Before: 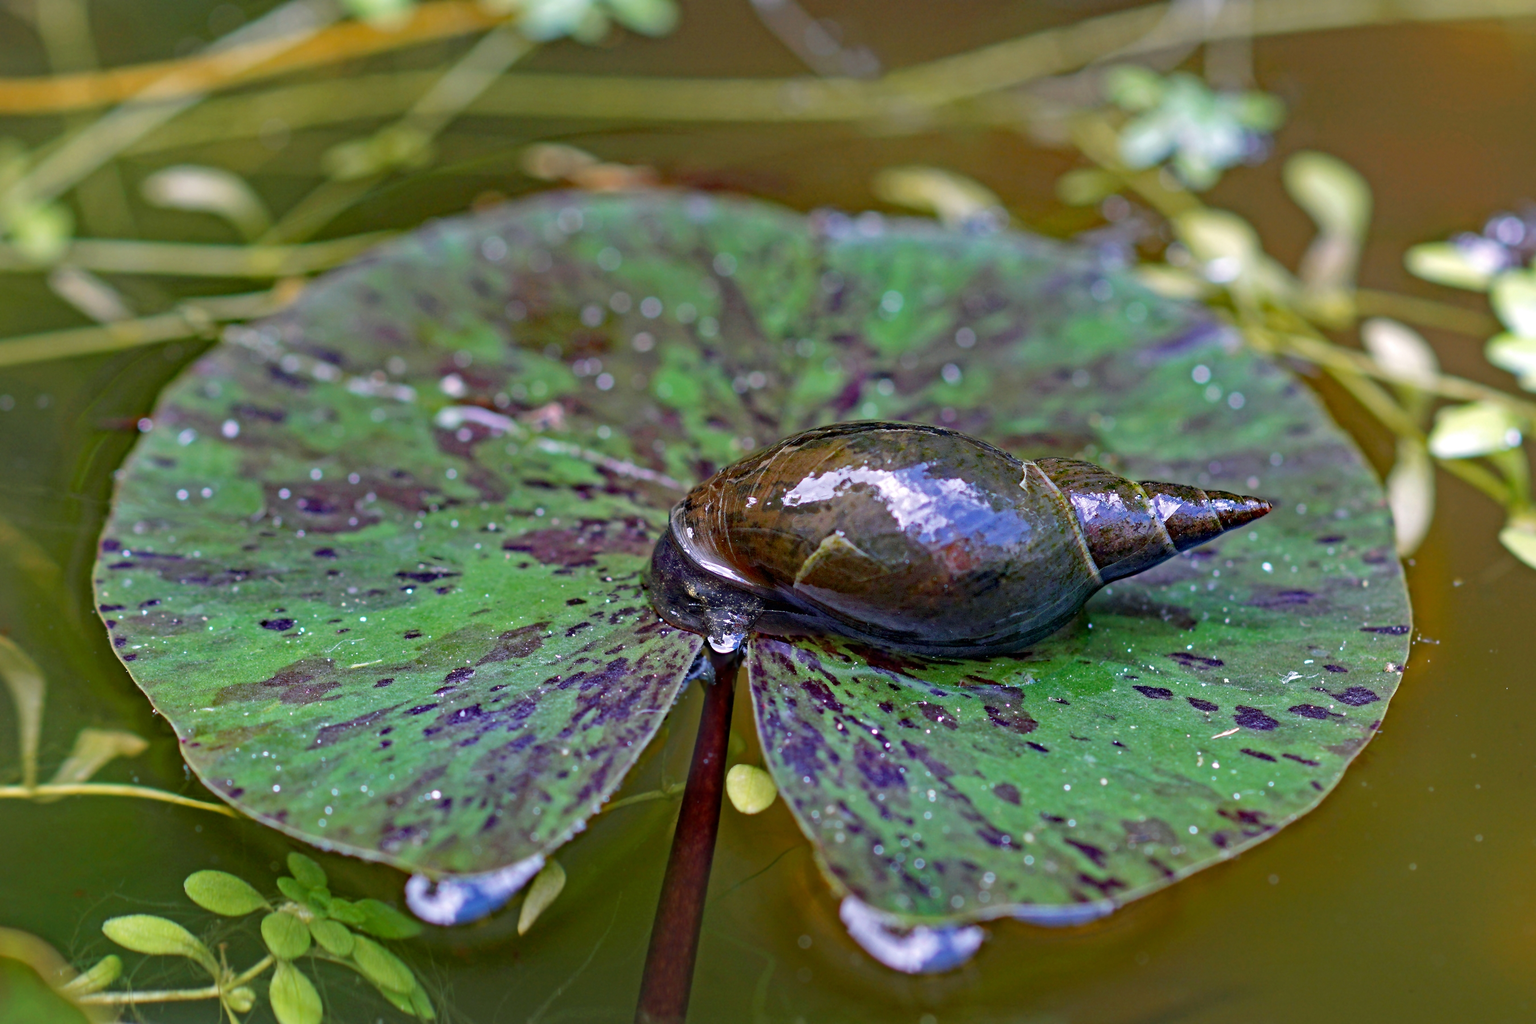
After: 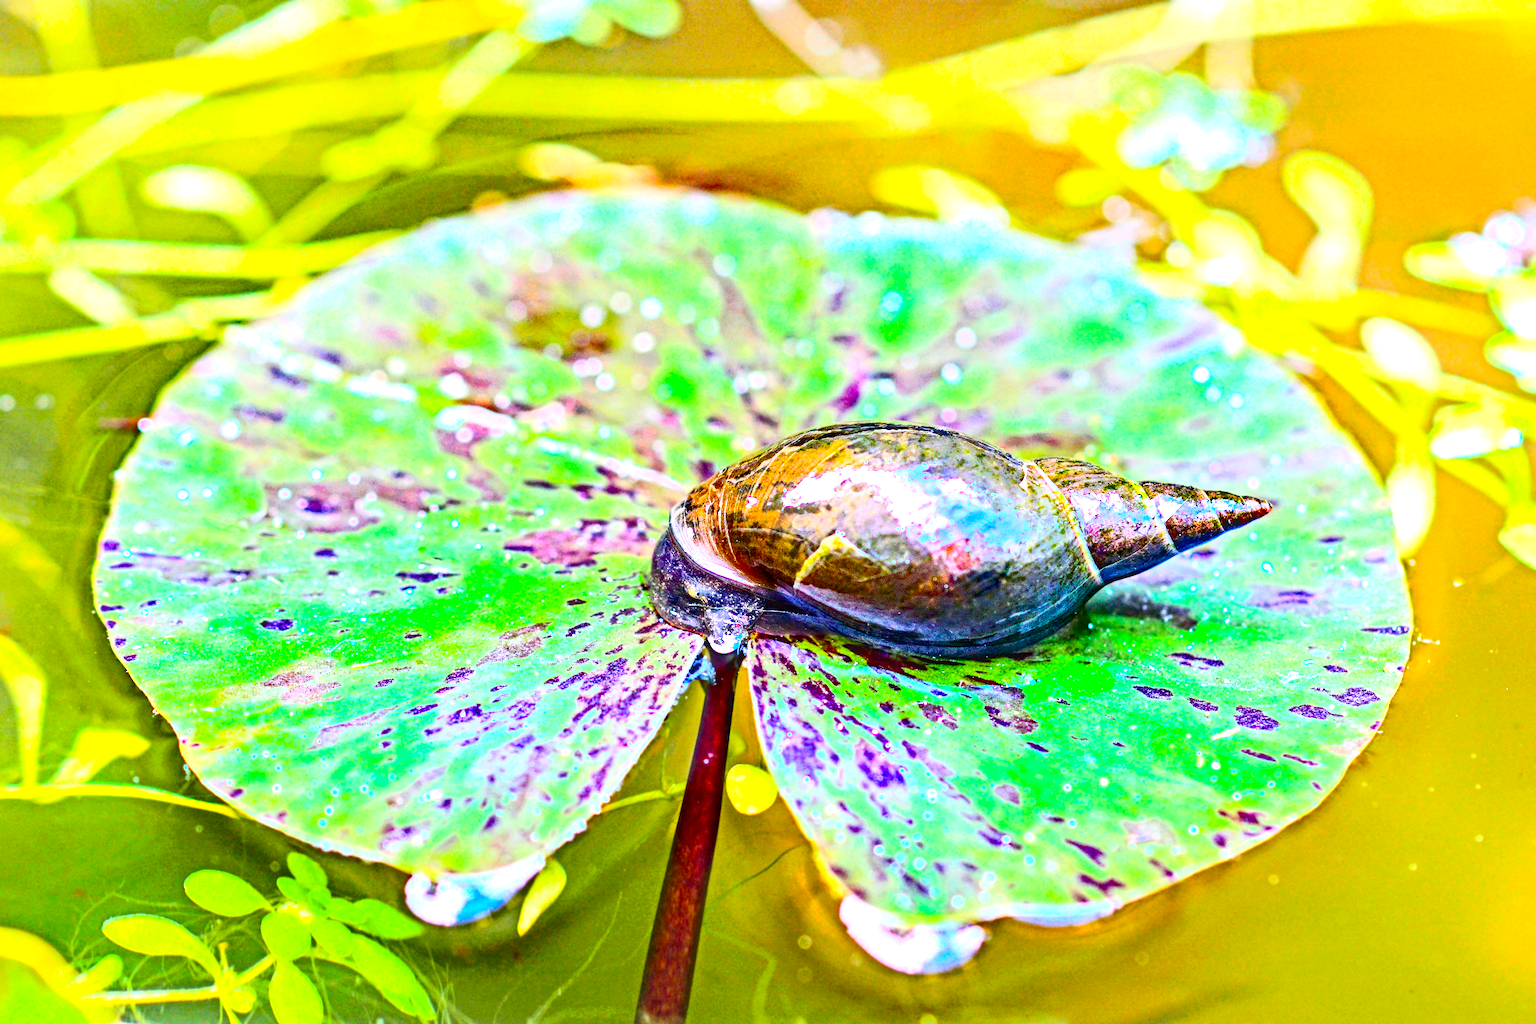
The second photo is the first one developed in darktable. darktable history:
local contrast: on, module defaults
contrast brightness saturation: contrast 0.4, brightness 0.1, saturation 0.21
color balance rgb: linear chroma grading › global chroma 15%, perceptual saturation grading › global saturation 30%
exposure: black level correction 0, exposure 2 EV, compensate highlight preservation false
